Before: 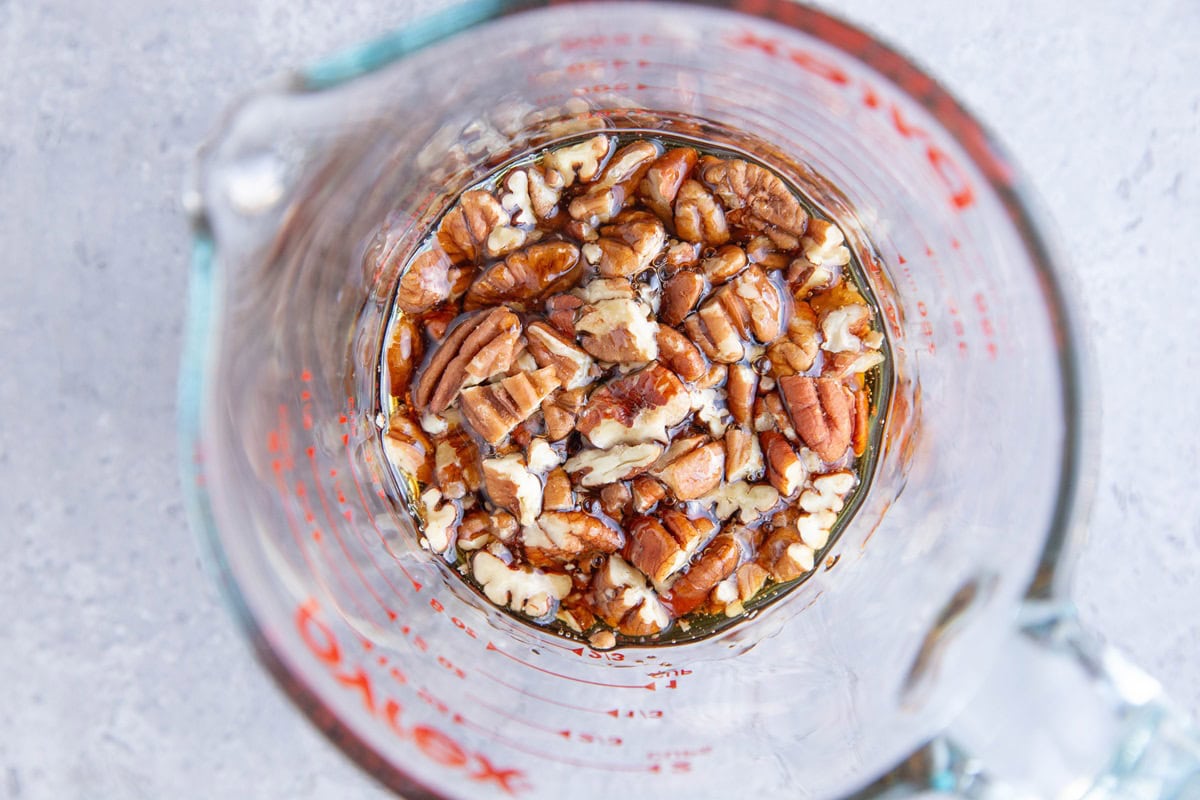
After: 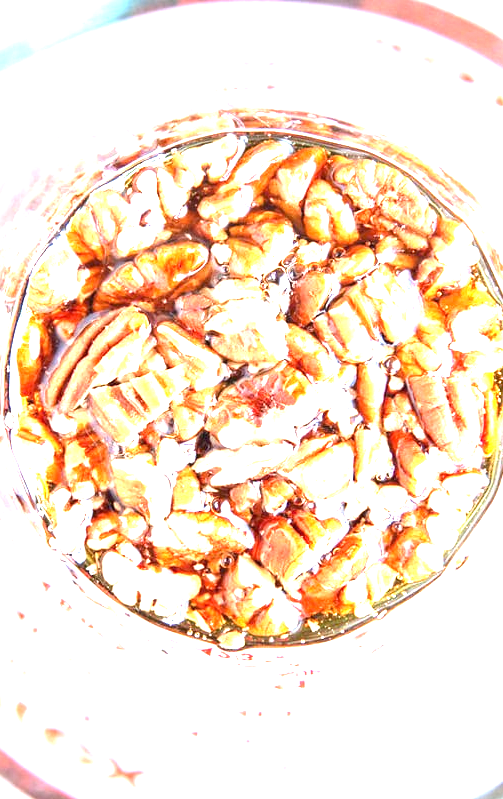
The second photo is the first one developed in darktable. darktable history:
crop: left 30.969%, right 27.112%
exposure: black level correction 0, exposure 2.346 EV, compensate highlight preservation false
